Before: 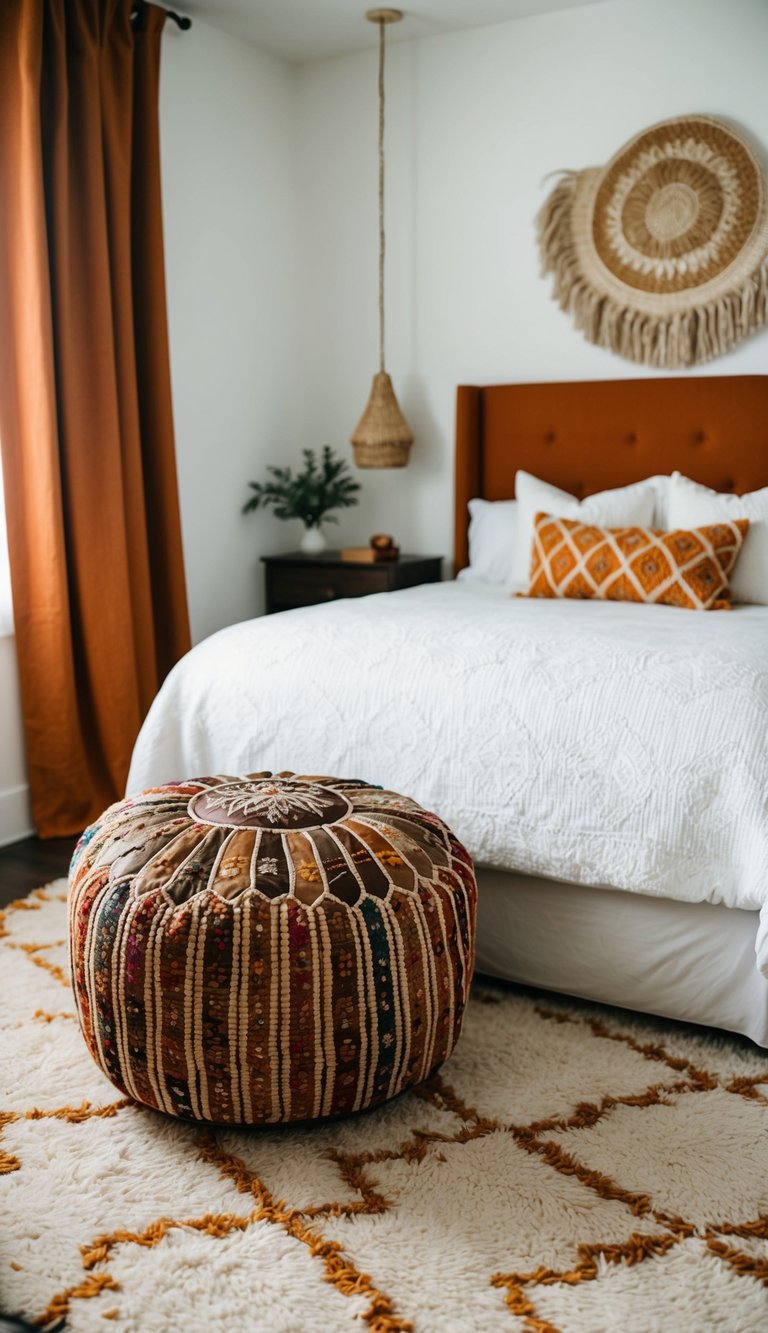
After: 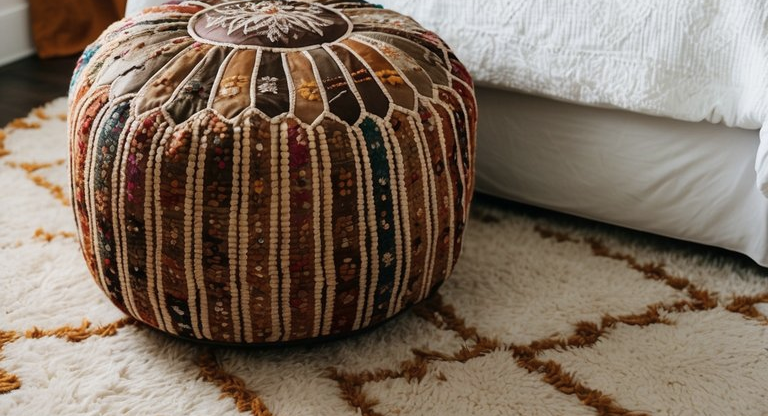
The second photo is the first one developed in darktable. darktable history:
color zones: curves: ch1 [(0, 0.469) (0.001, 0.469) (0.12, 0.446) (0.248, 0.469) (0.5, 0.5) (0.748, 0.5) (0.999, 0.469) (1, 0.469)]
crop and rotate: top 58.66%, bottom 10.074%
